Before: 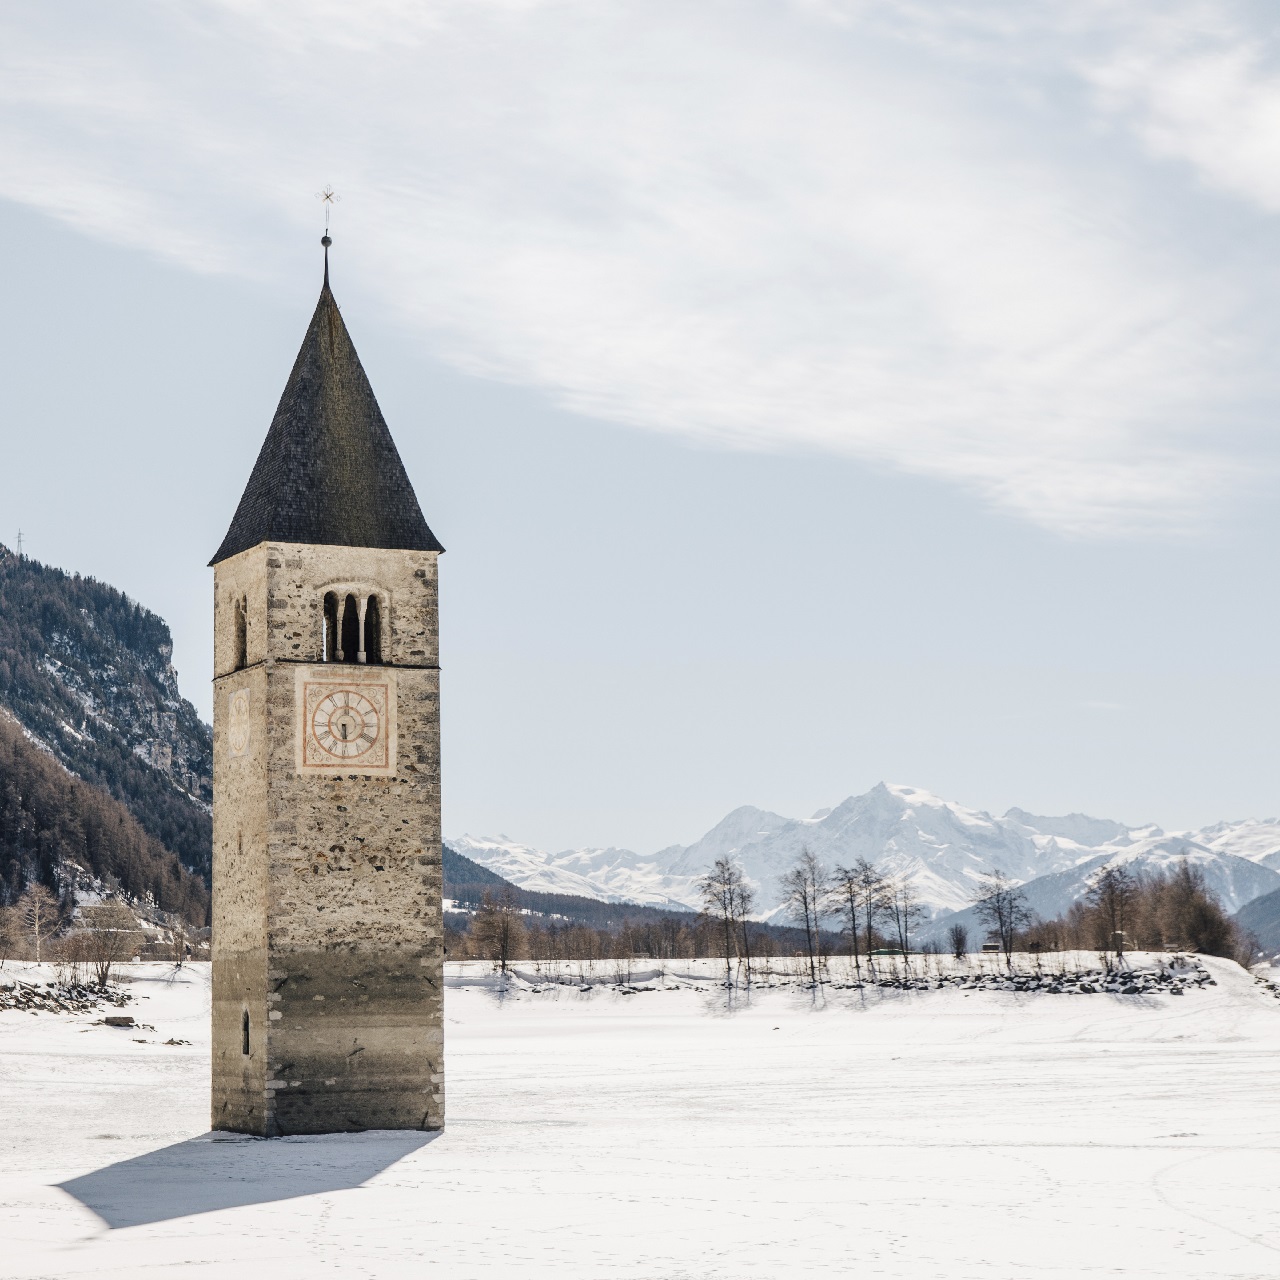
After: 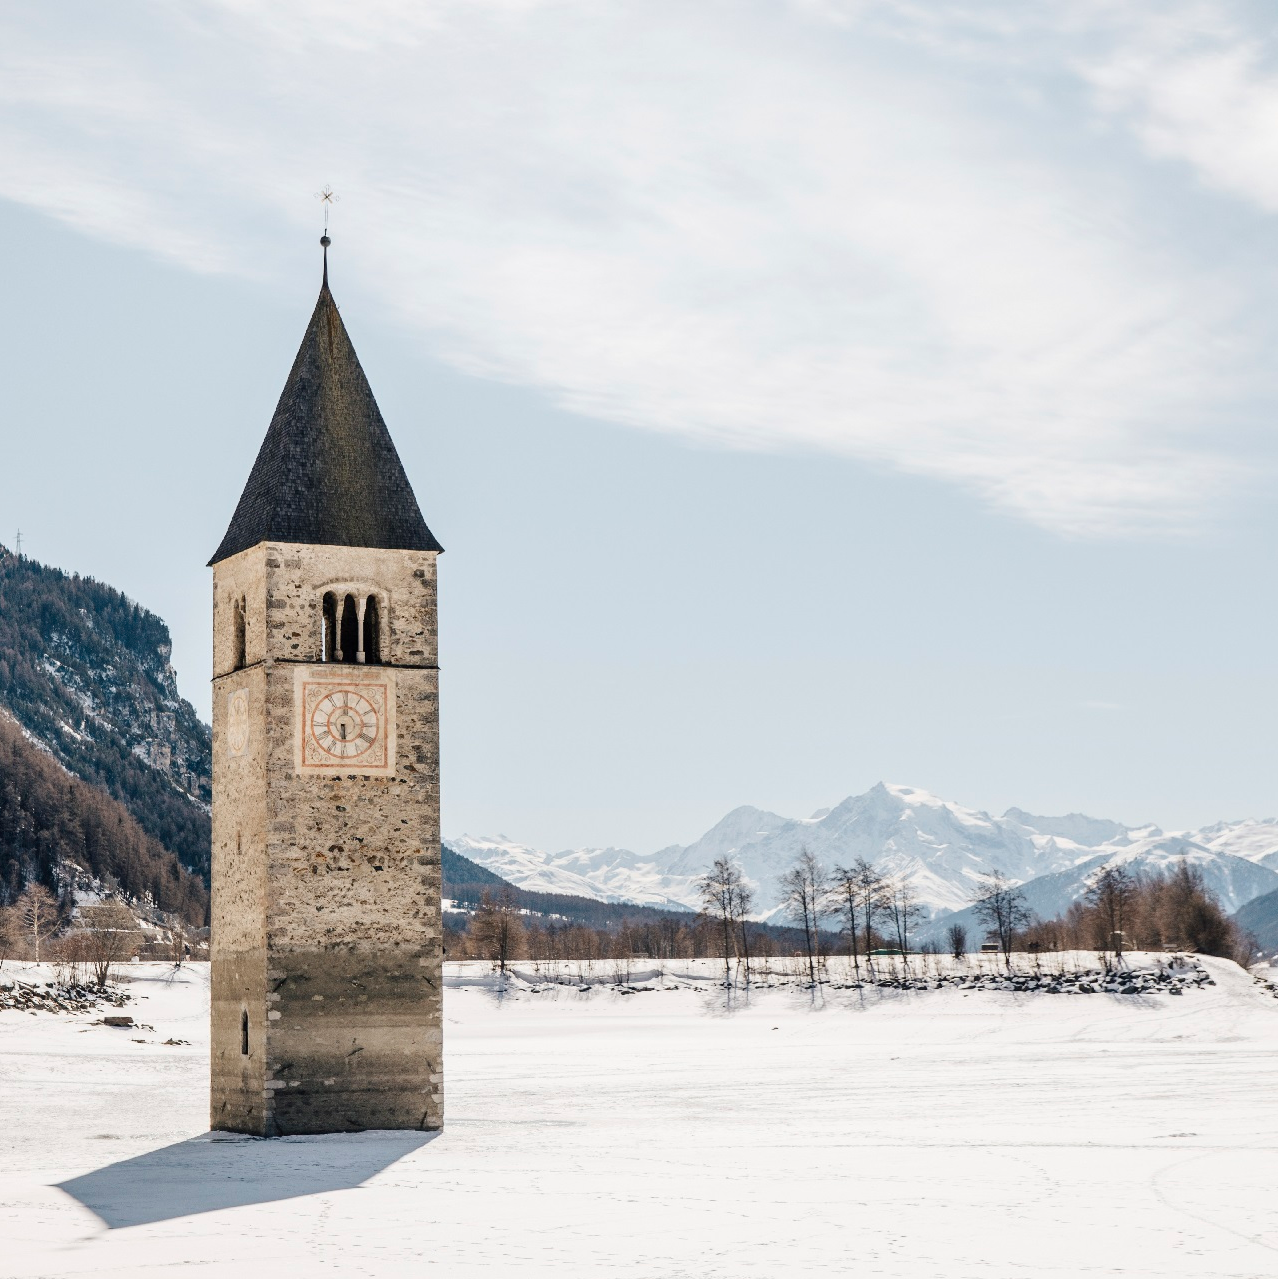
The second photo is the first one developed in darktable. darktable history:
crop and rotate: left 0.126%
tone equalizer: on, module defaults
